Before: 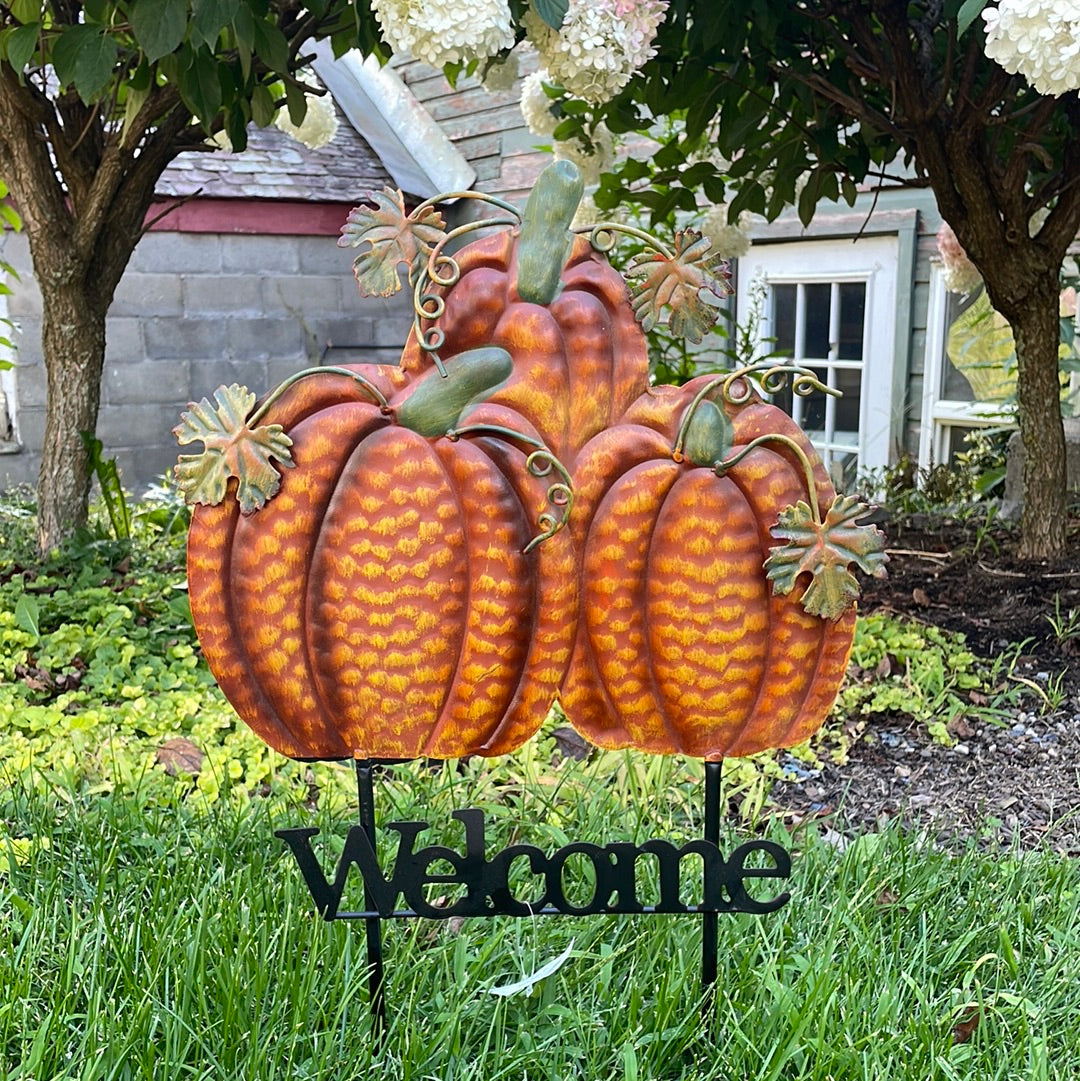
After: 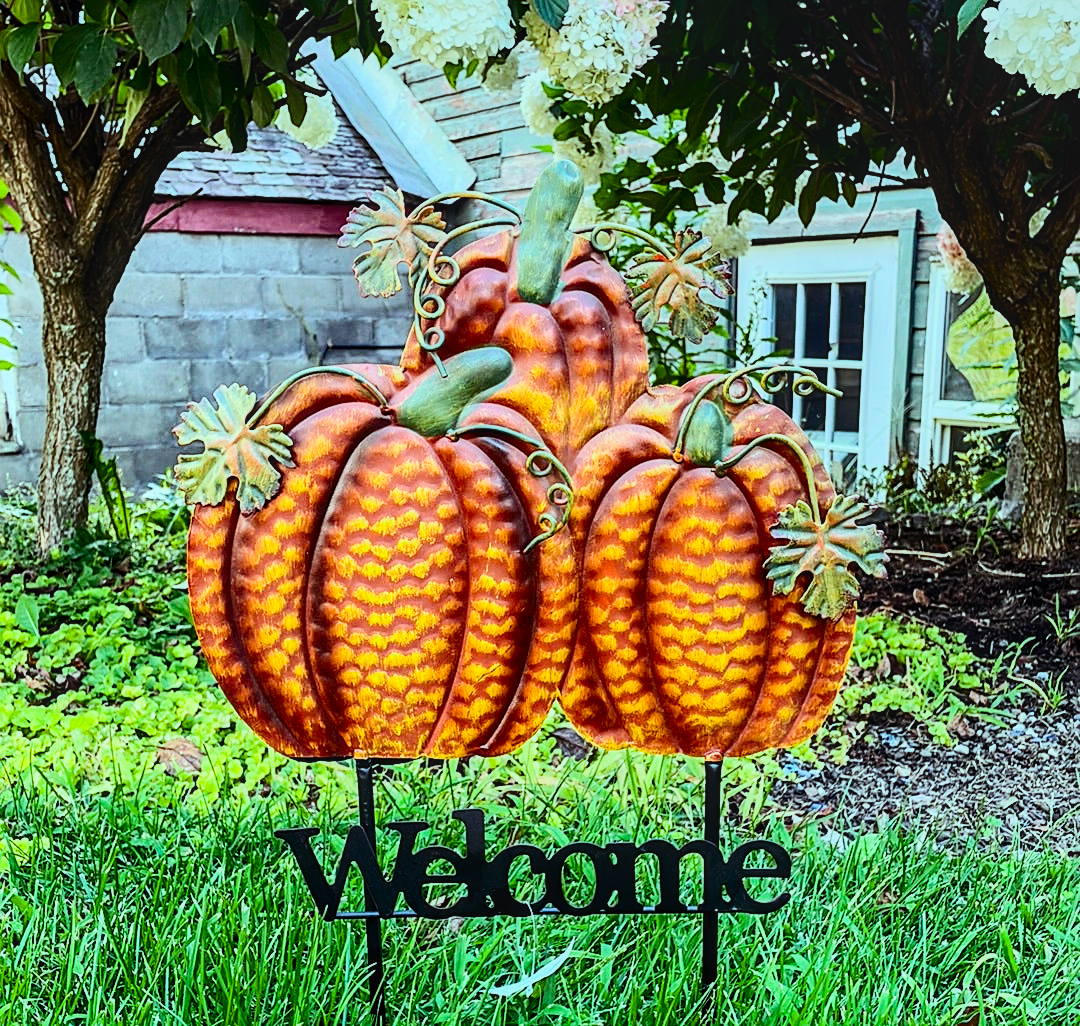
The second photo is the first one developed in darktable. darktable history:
filmic rgb: black relative exposure -6.92 EV, white relative exposure 5.66 EV, threshold 3.06 EV, hardness 2.85, enable highlight reconstruction true
contrast equalizer: octaves 7, y [[0.5 ×4, 0.483, 0.43], [0.5 ×6], [0.5 ×6], [0 ×6], [0 ×6]]
exposure: black level correction -0.003, exposure 0.035 EV, compensate highlight preservation false
sharpen: on, module defaults
local contrast: on, module defaults
contrast brightness saturation: contrast 0.409, brightness 0.099, saturation 0.209
color balance rgb: shadows lift › chroma 2.952%, shadows lift › hue 279.32°, highlights gain › chroma 4.055%, highlights gain › hue 202.21°, perceptual saturation grading › global saturation 25.473%
crop and rotate: top 0.001%, bottom 5.043%
